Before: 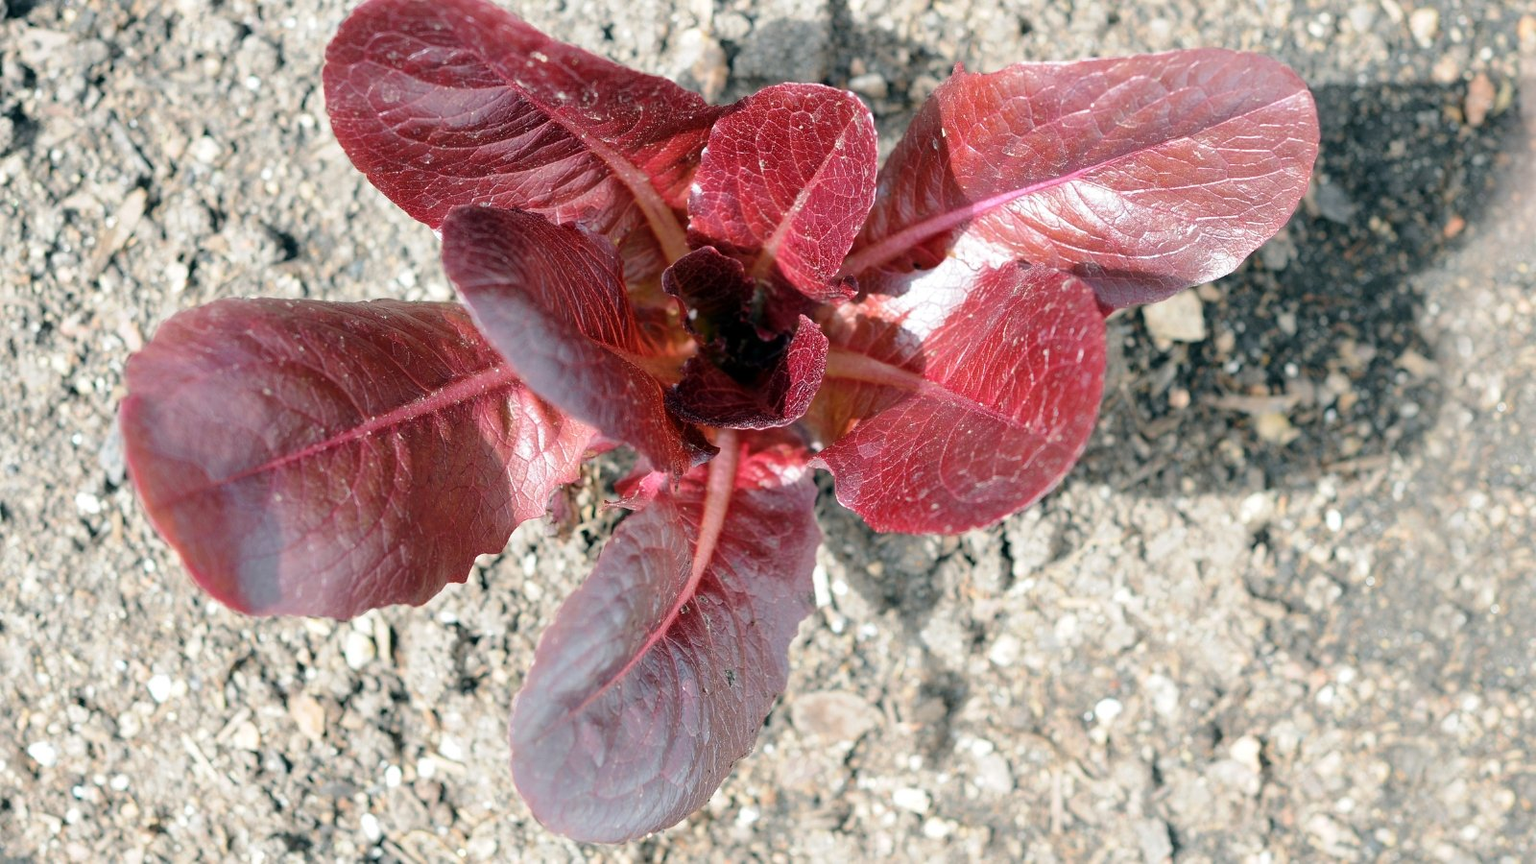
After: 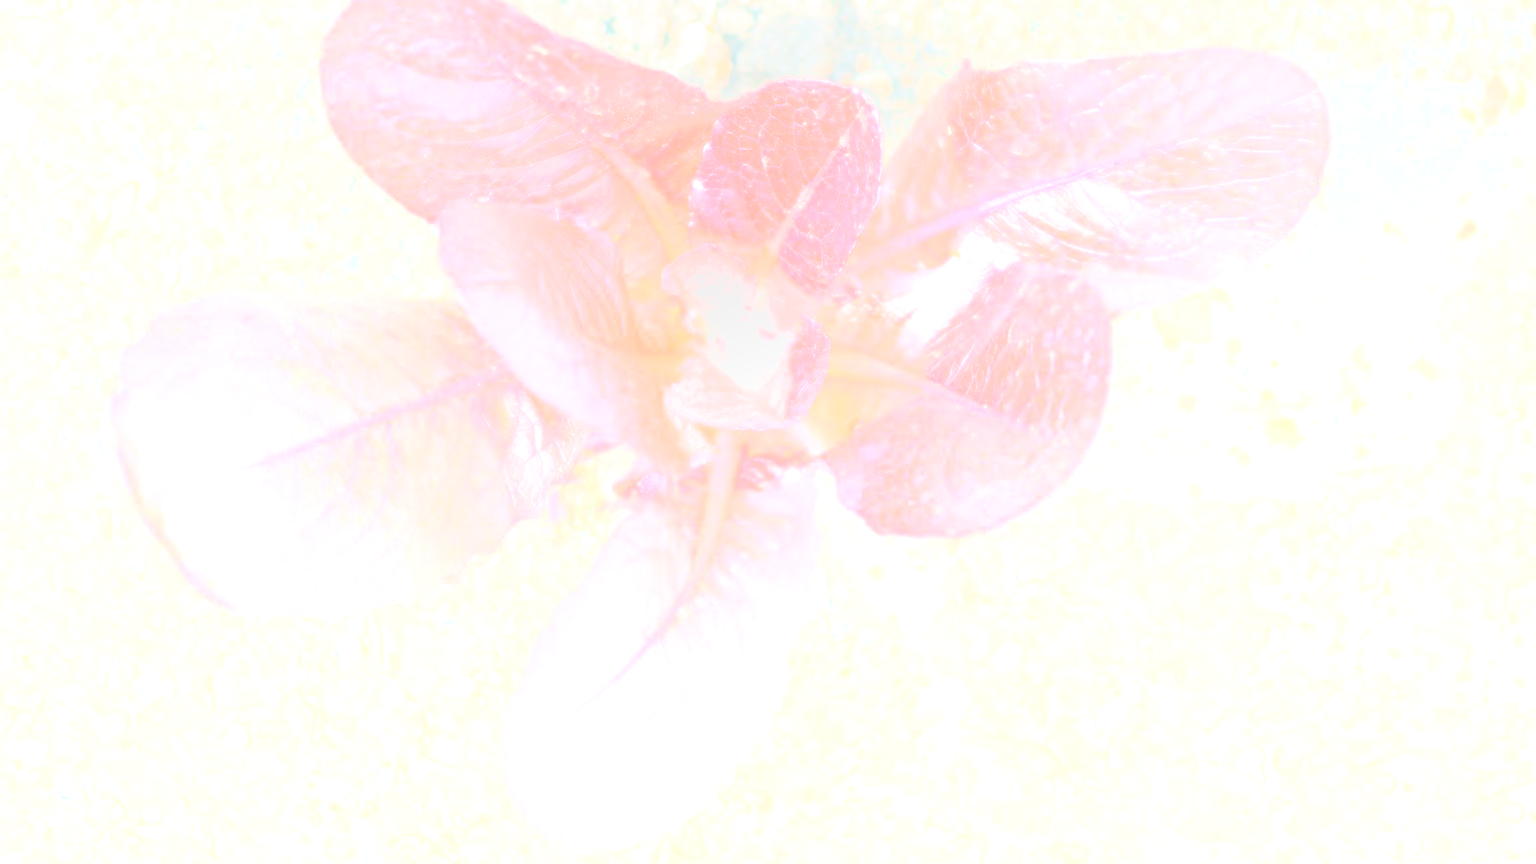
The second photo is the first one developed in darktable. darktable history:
bloom: size 70%, threshold 25%, strength 70%
exposure: exposure 0.4 EV, compensate highlight preservation false
filmic rgb: black relative exposure -12.8 EV, white relative exposure 2.8 EV, threshold 3 EV, target black luminance 0%, hardness 8.54, latitude 70.41%, contrast 1.133, shadows ↔ highlights balance -0.395%, color science v4 (2020), enable highlight reconstruction true
crop and rotate: angle -0.5°
